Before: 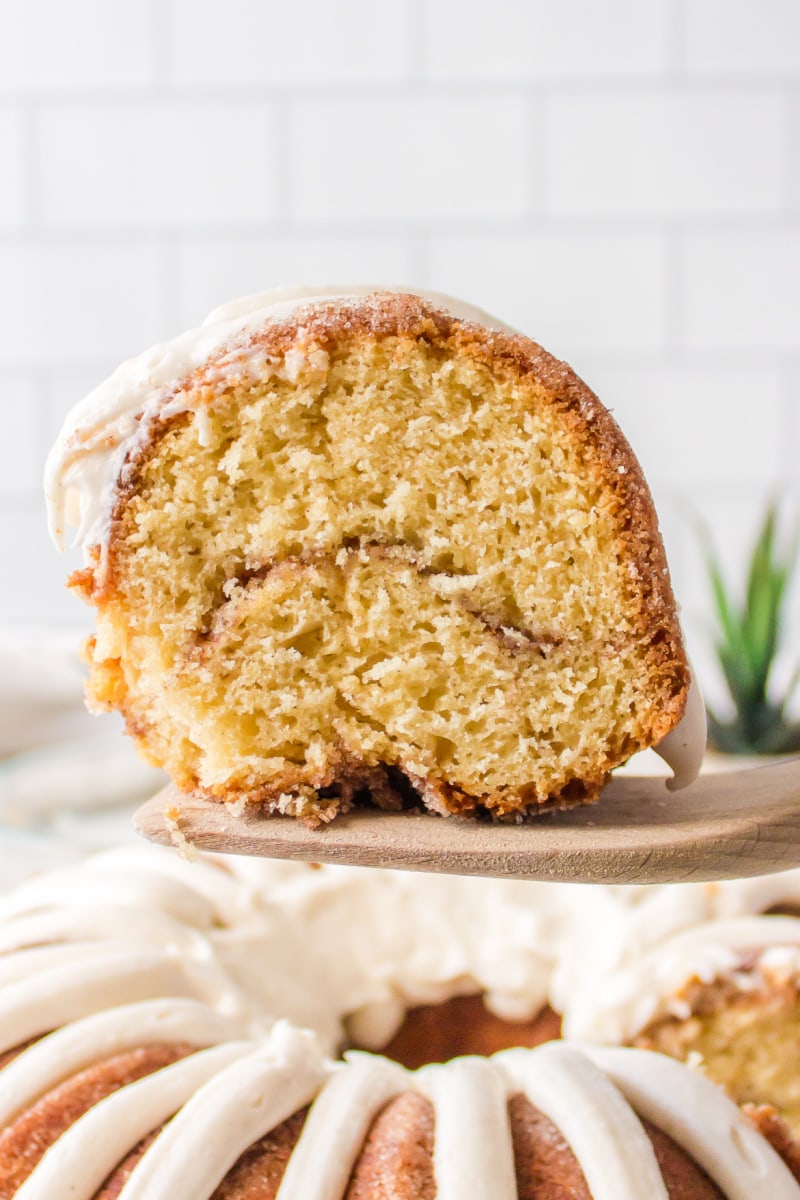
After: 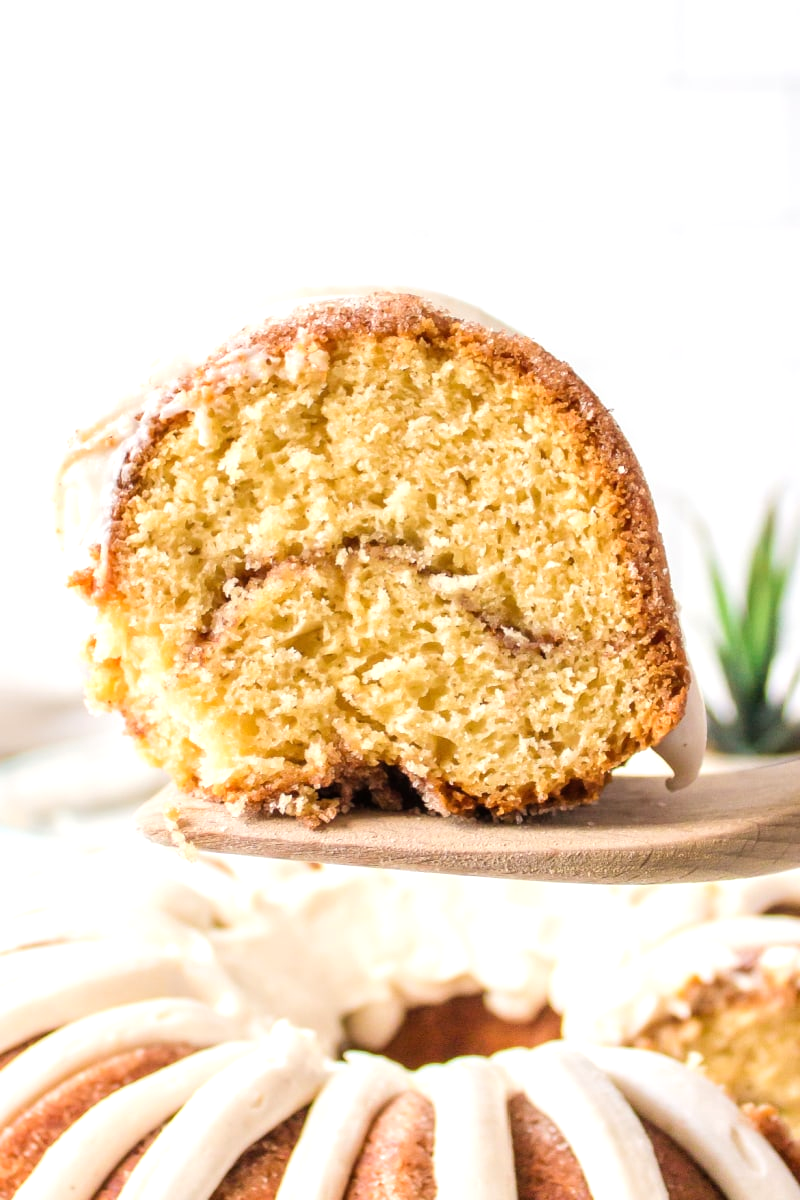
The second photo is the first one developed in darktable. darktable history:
tone equalizer: -8 EV -0.434 EV, -7 EV -0.415 EV, -6 EV -0.34 EV, -5 EV -0.207 EV, -3 EV 0.252 EV, -2 EV 0.361 EV, -1 EV 0.408 EV, +0 EV 0.4 EV
